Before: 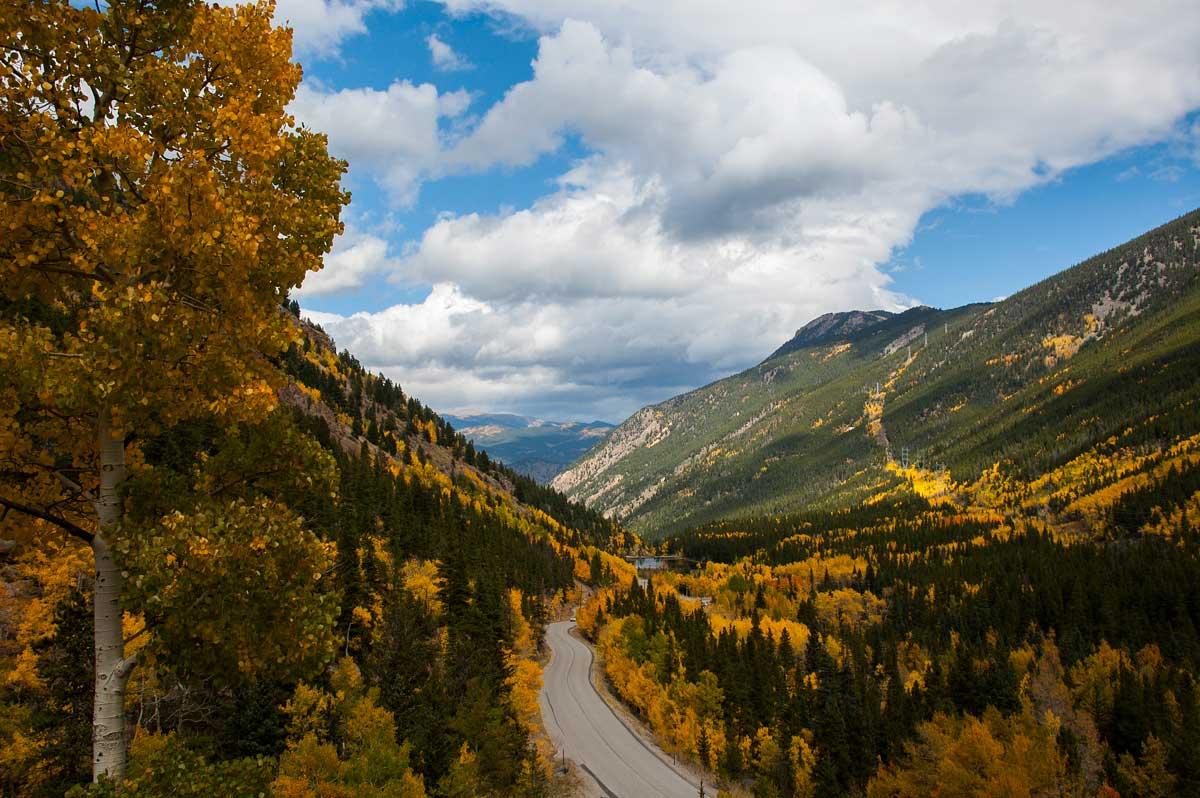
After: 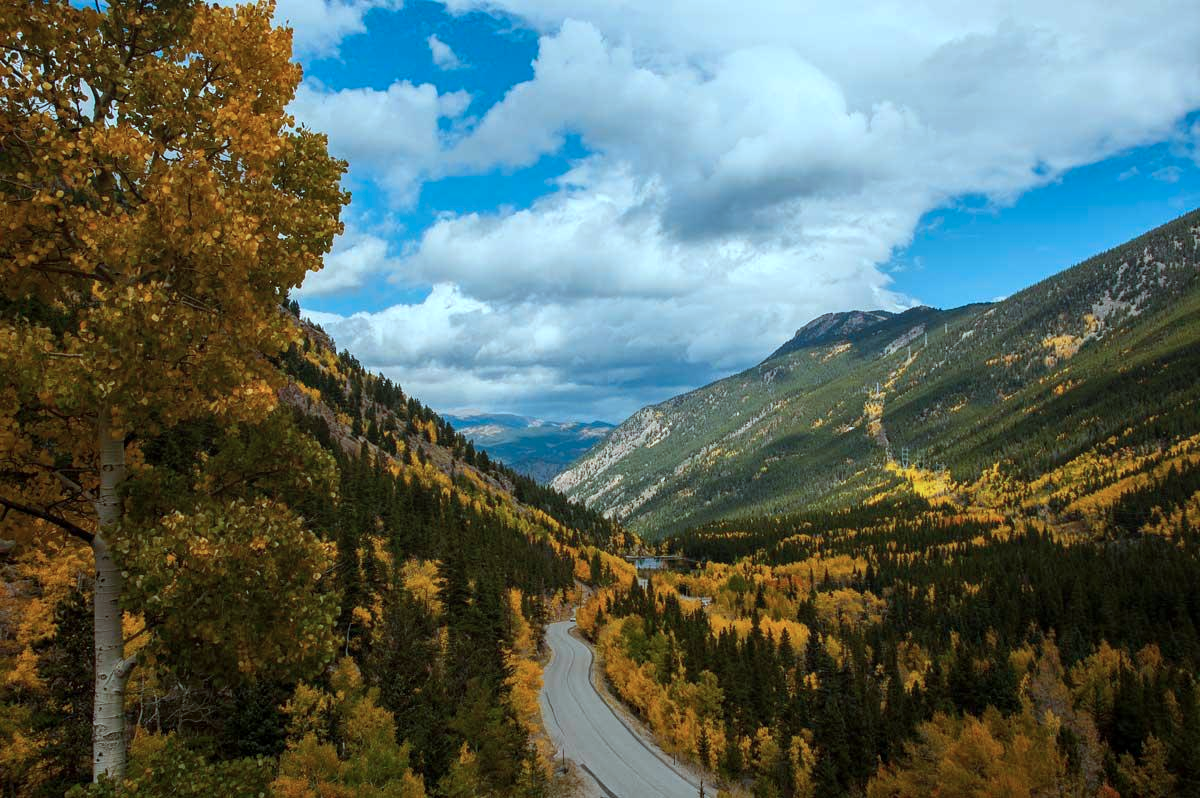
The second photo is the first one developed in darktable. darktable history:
local contrast: detail 110%
color correction: highlights a* -11.71, highlights b* -15.58
